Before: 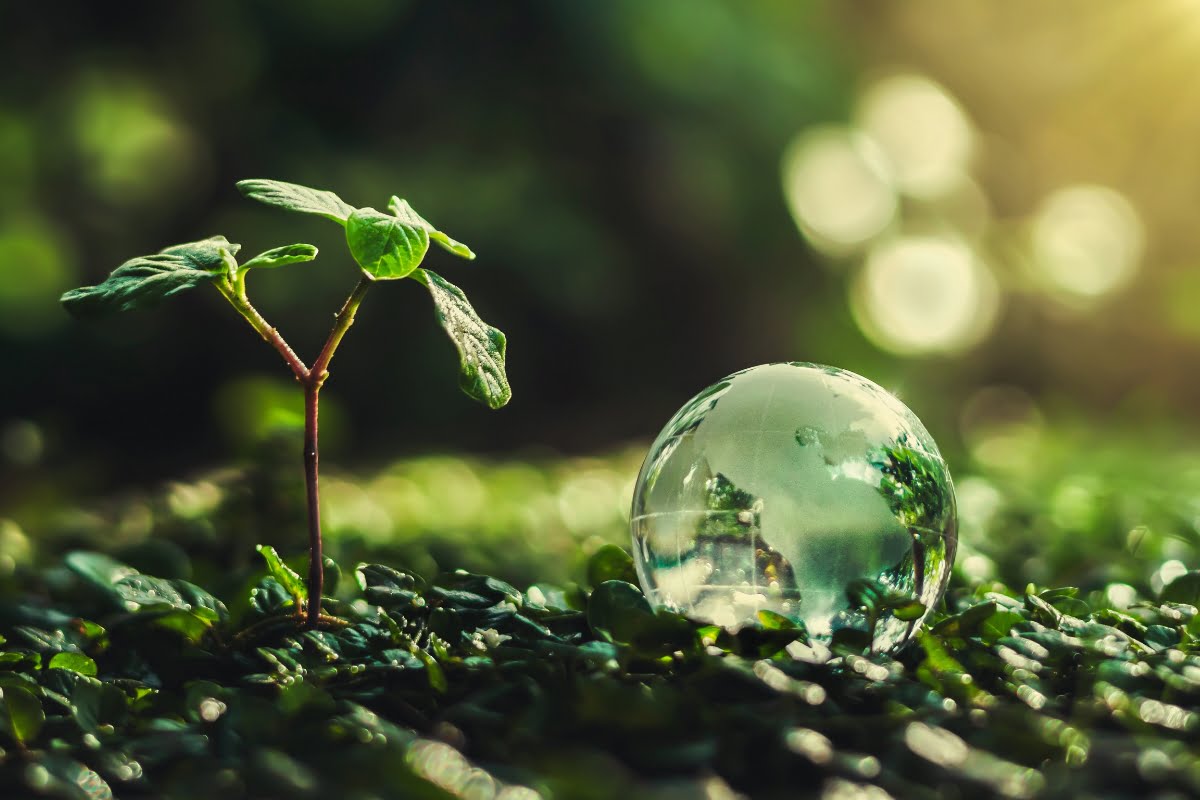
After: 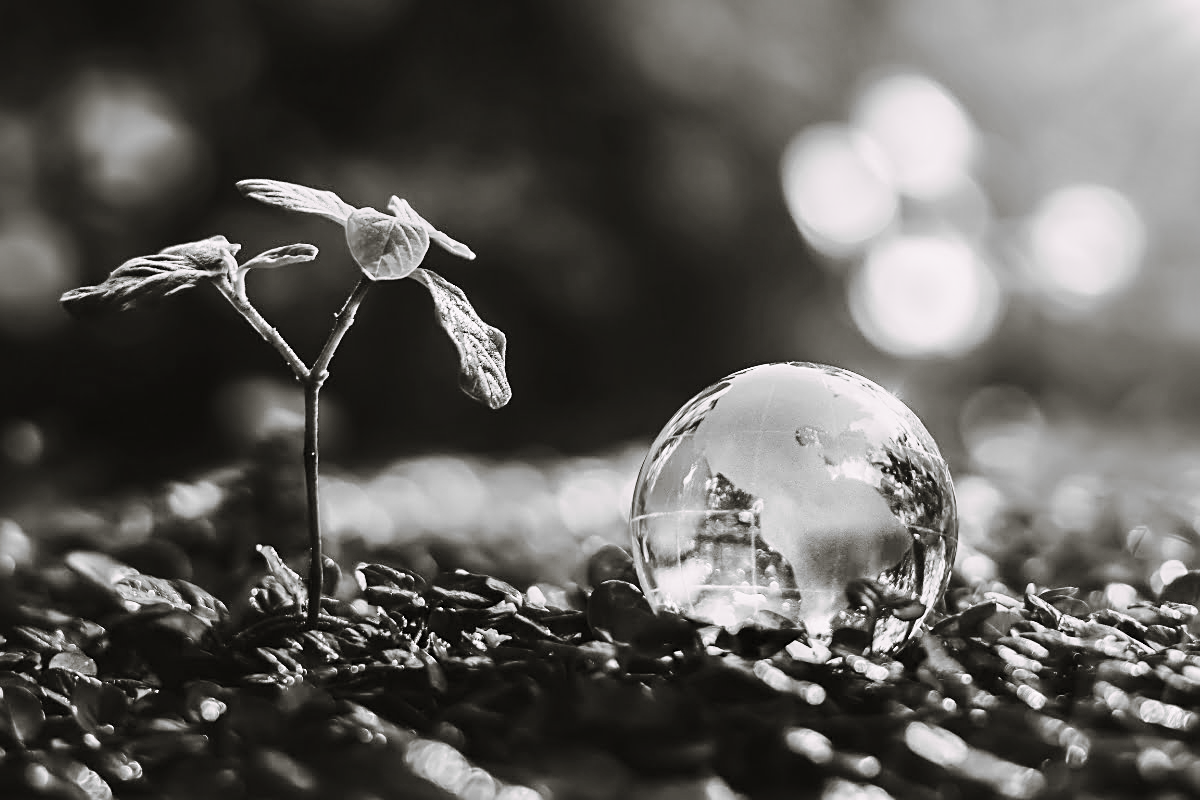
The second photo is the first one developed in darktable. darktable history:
sharpen: on, module defaults
shadows and highlights: radius 125.46, shadows 21.19, highlights -21.19, low approximation 0.01
monochrome: size 1
base curve: curves: ch0 [(0, 0) (0.032, 0.025) (0.121, 0.166) (0.206, 0.329) (0.605, 0.79) (1, 1)], preserve colors none
split-toning: shadows › hue 46.8°, shadows › saturation 0.17, highlights › hue 316.8°, highlights › saturation 0.27, balance -51.82
